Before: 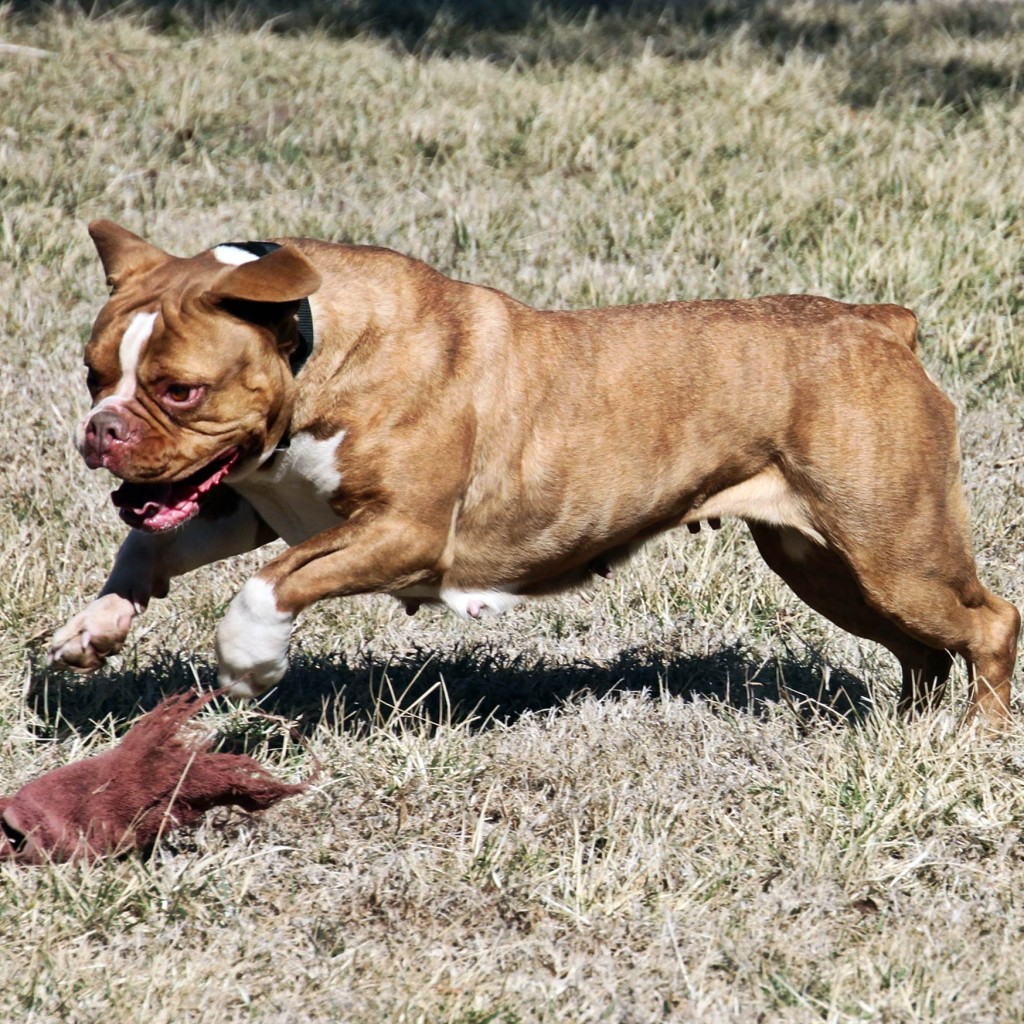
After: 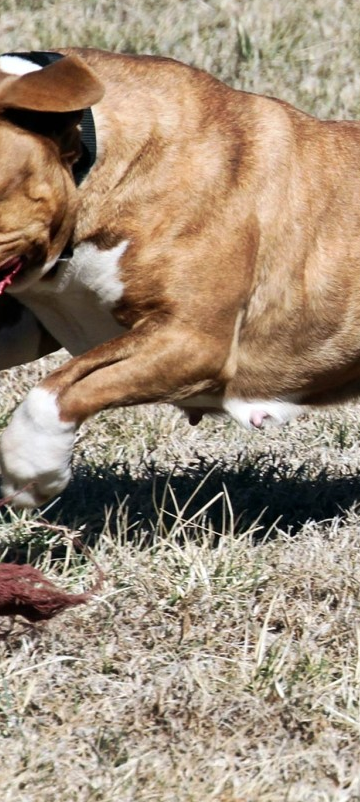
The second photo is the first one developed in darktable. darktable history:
crop and rotate: left 21.276%, top 18.644%, right 43.475%, bottom 2.965%
